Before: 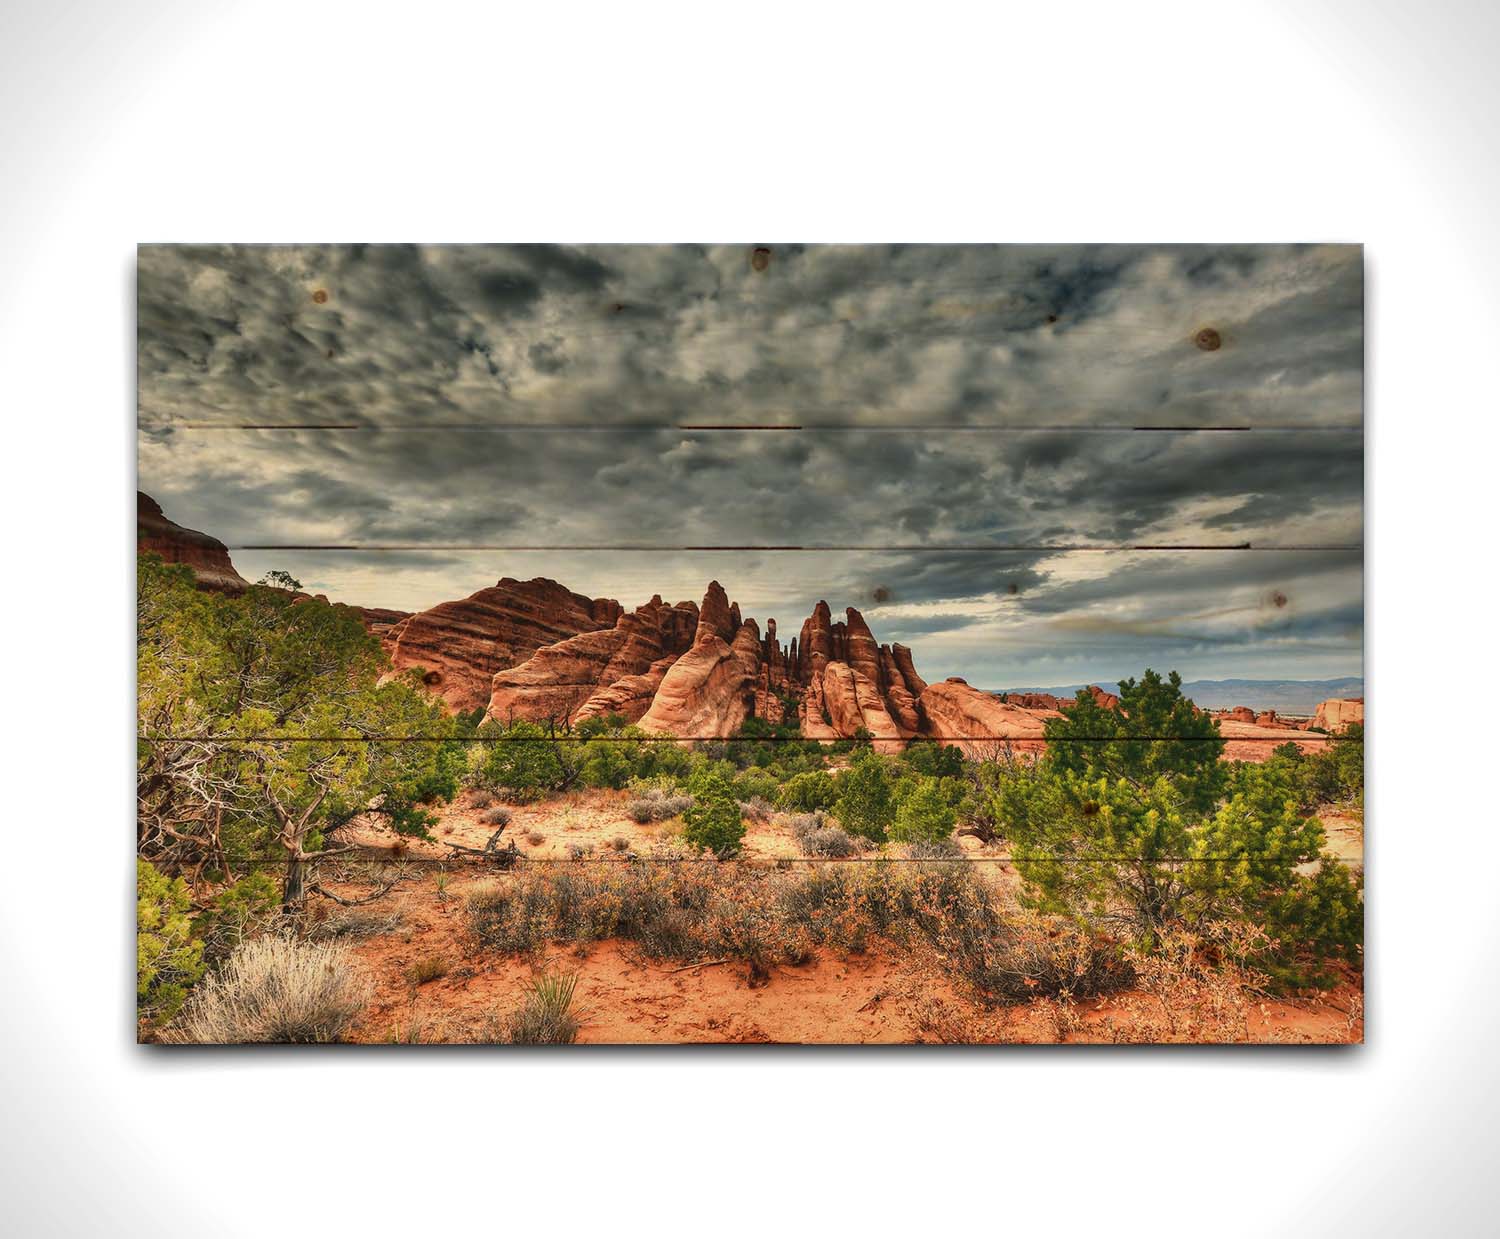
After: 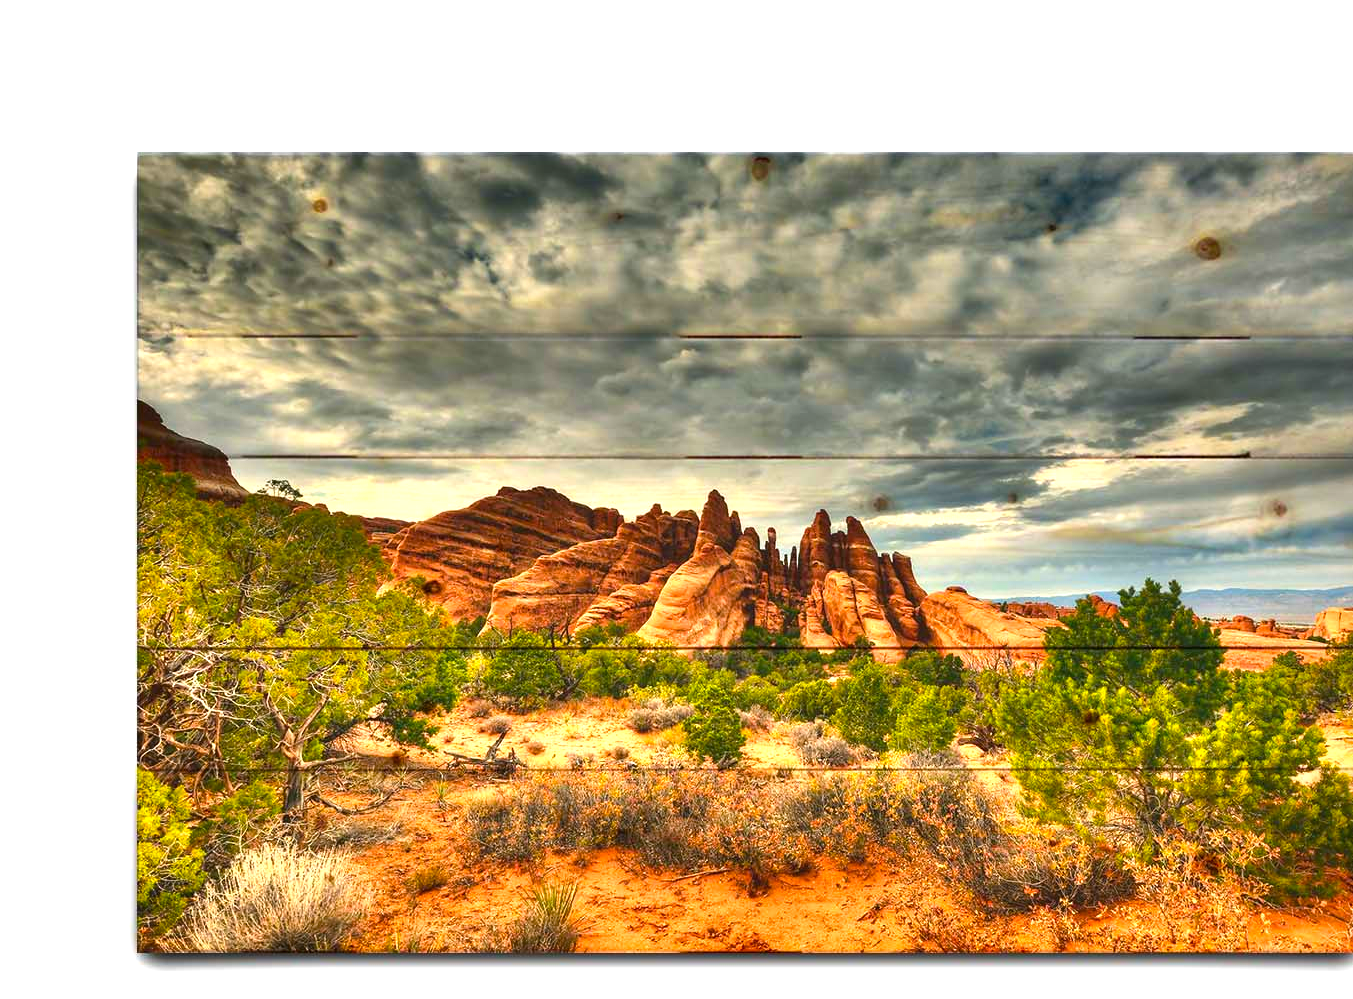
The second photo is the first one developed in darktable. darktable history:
exposure: black level correction 0, exposure 0.891 EV, compensate highlight preservation false
color balance rgb: linear chroma grading › global chroma 33.695%, perceptual saturation grading › global saturation 0.672%
shadows and highlights: shadows 36.68, highlights -27.31, soften with gaussian
crop: top 7.406%, right 9.737%, bottom 11.91%
